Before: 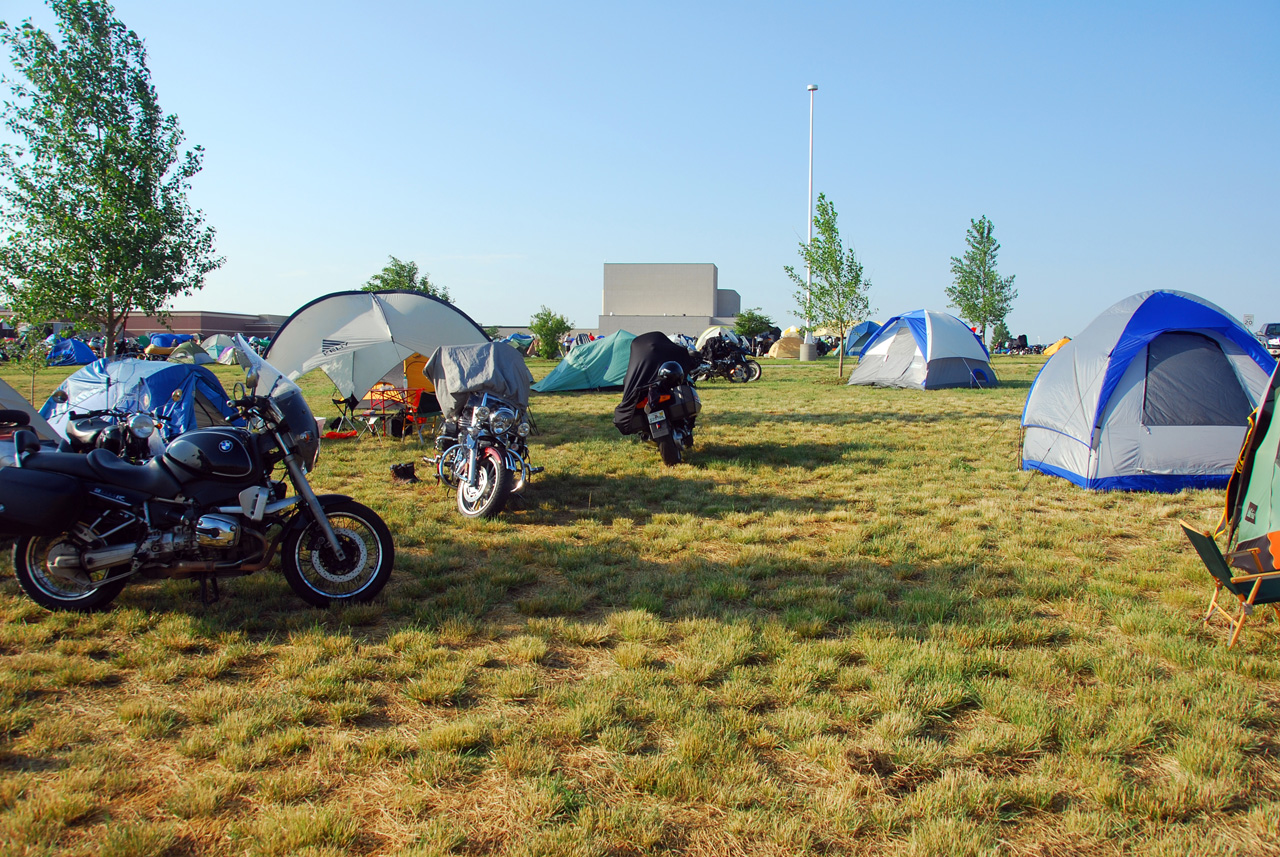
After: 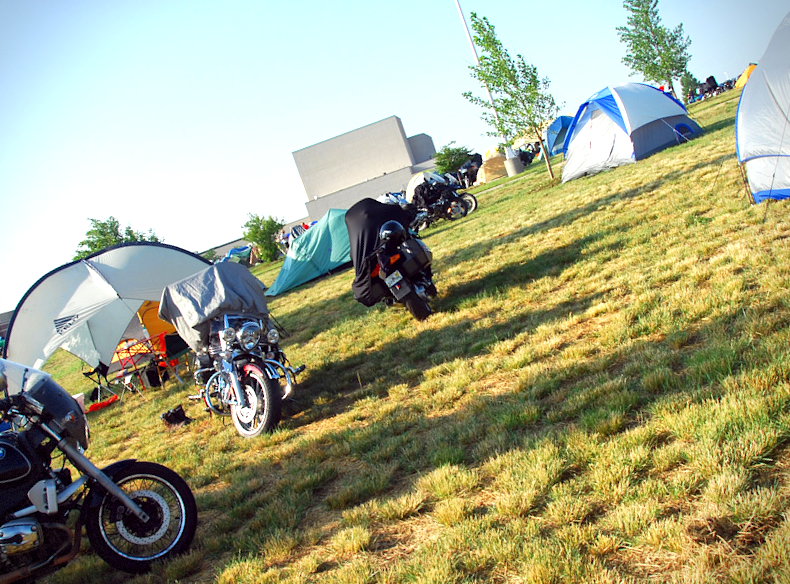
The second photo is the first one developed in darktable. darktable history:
crop and rotate: angle 20°, left 6.73%, right 3.741%, bottom 1.118%
local contrast: mode bilateral grid, contrast 21, coarseness 100, detail 150%, midtone range 0.2
exposure: compensate exposure bias true, compensate highlight preservation false
vignetting: fall-off start 79.87%, saturation 0.001, dithering 8-bit output
